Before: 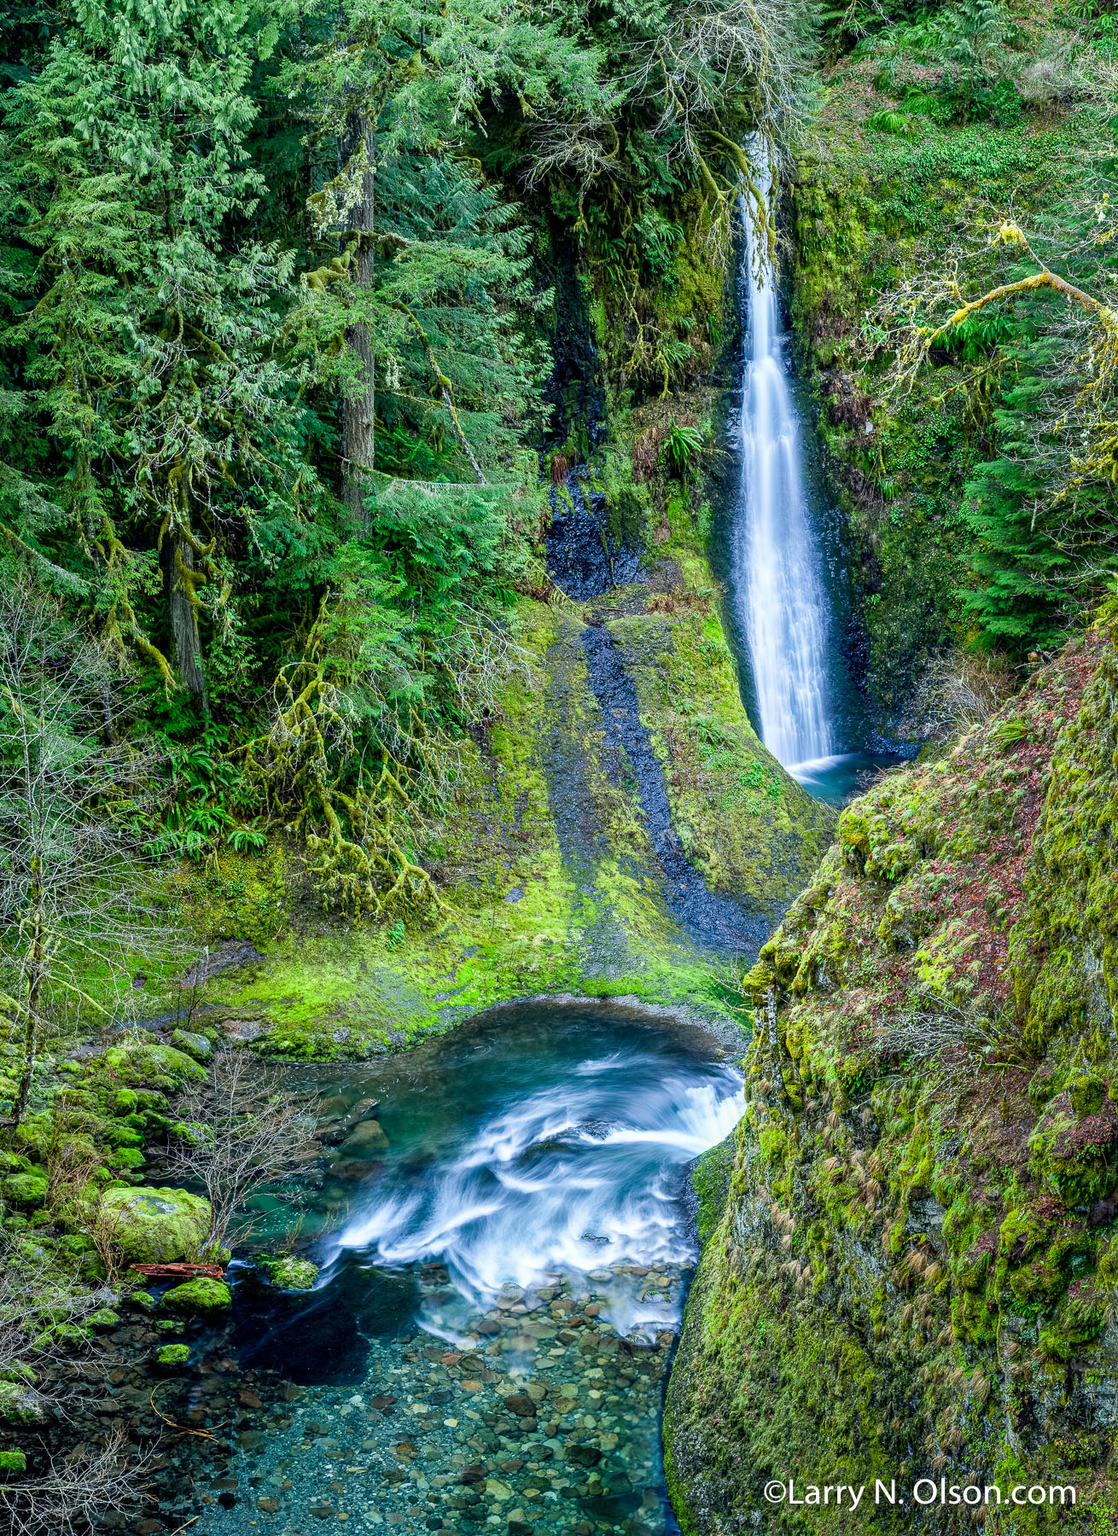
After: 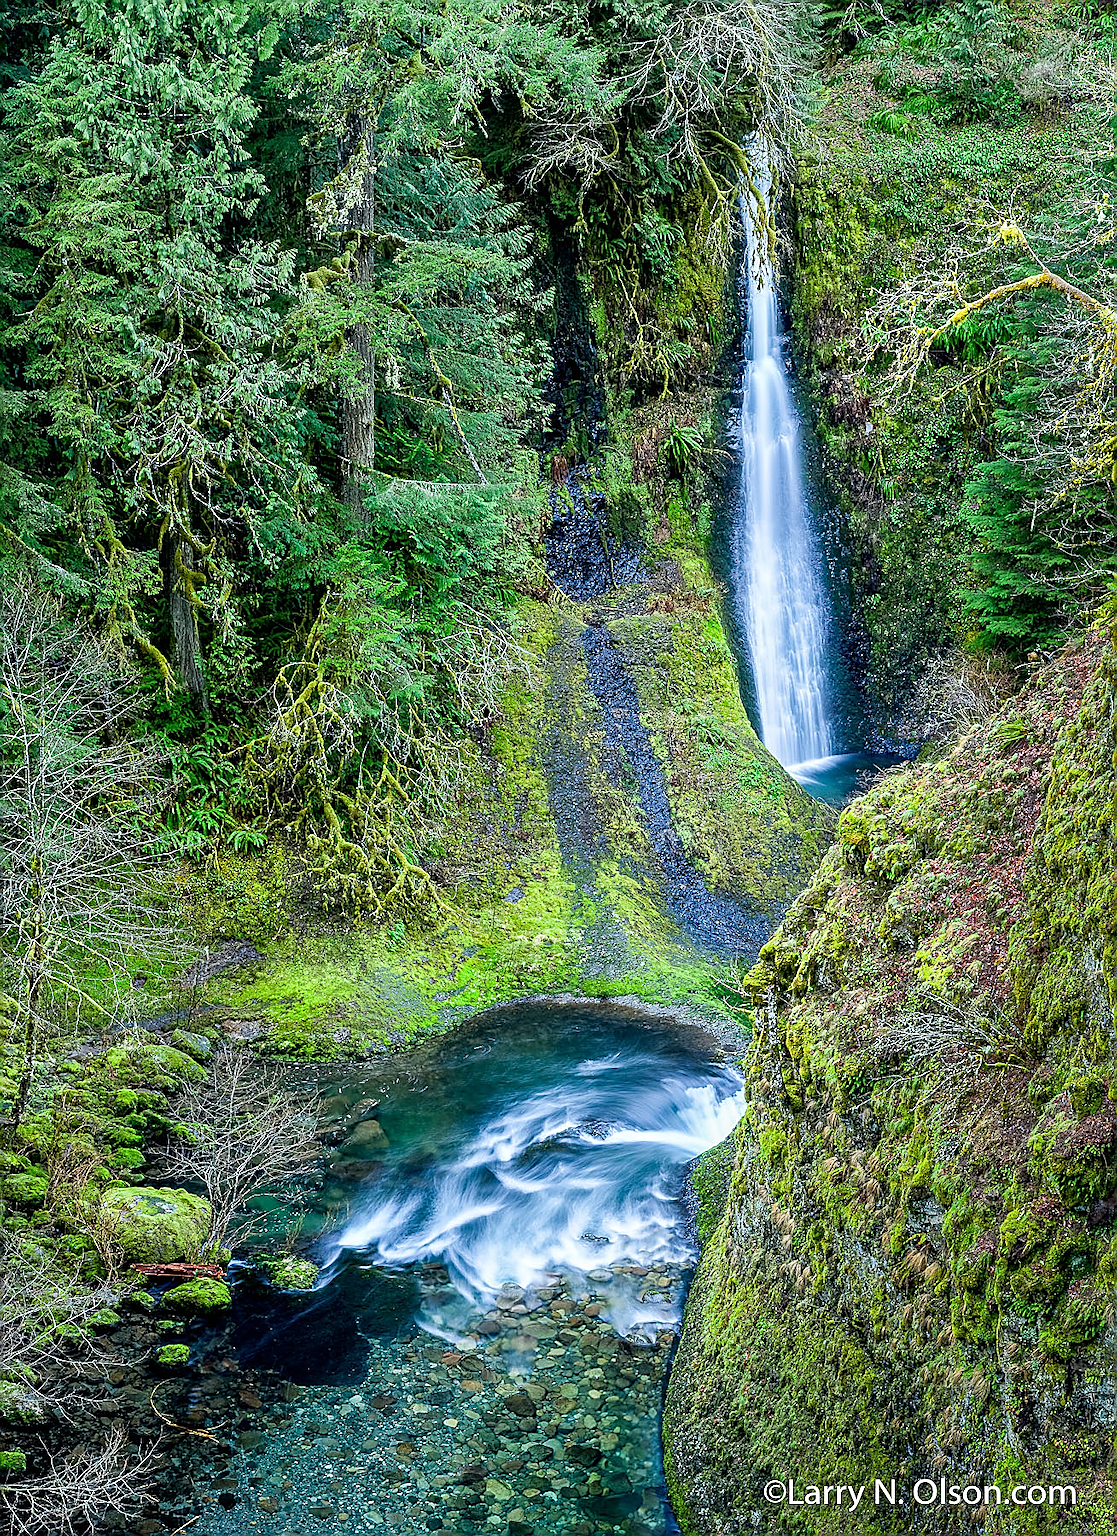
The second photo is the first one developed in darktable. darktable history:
sharpen: radius 1.4, amount 1.25, threshold 0.7
tone equalizer: on, module defaults
